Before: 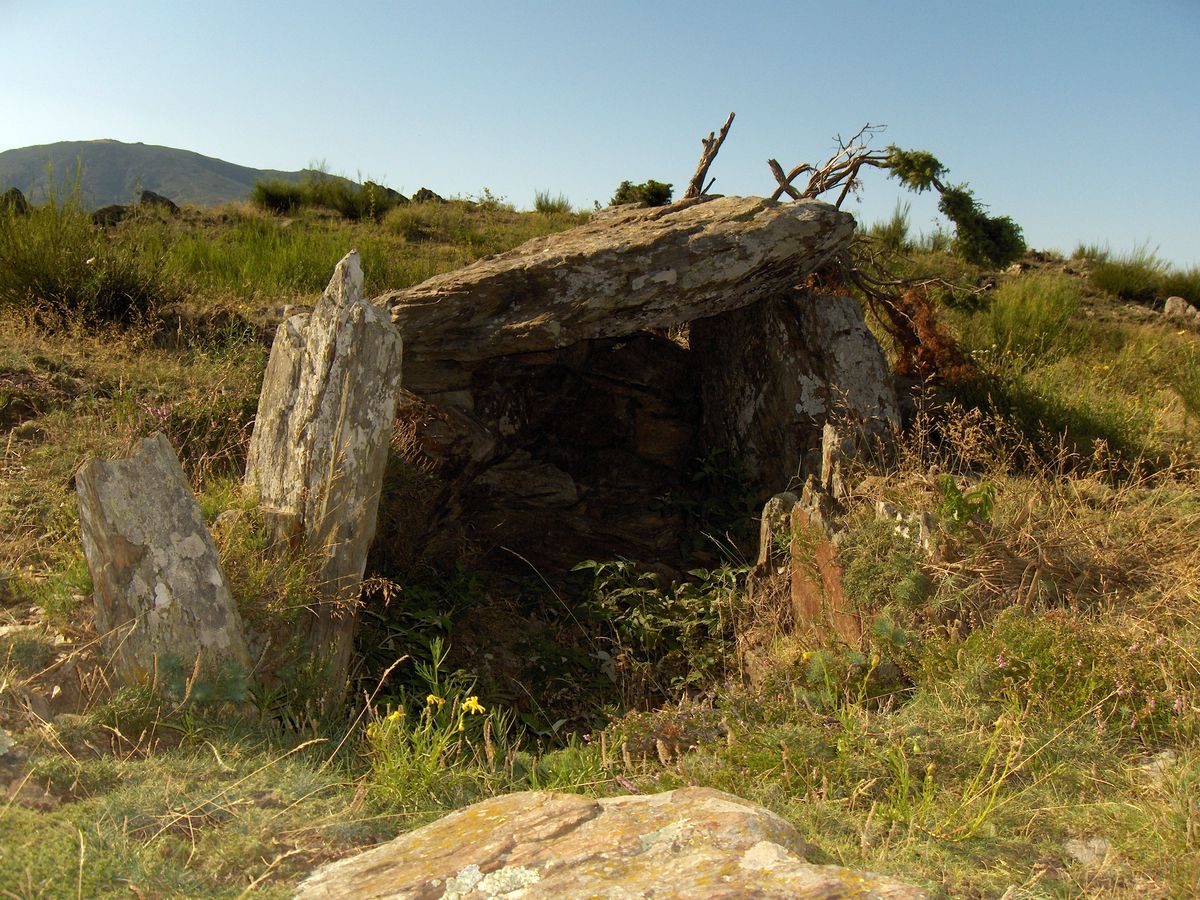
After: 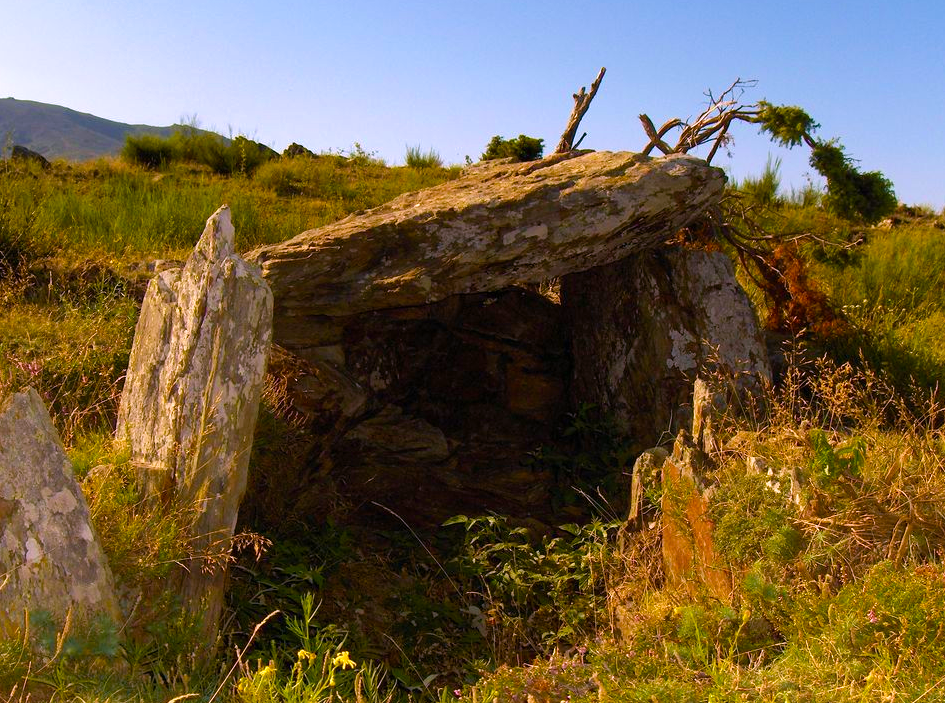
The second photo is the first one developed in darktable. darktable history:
velvia: strength 51%, mid-tones bias 0.51
white balance: red 1.066, blue 1.119
crop and rotate: left 10.77%, top 5.1%, right 10.41%, bottom 16.76%
